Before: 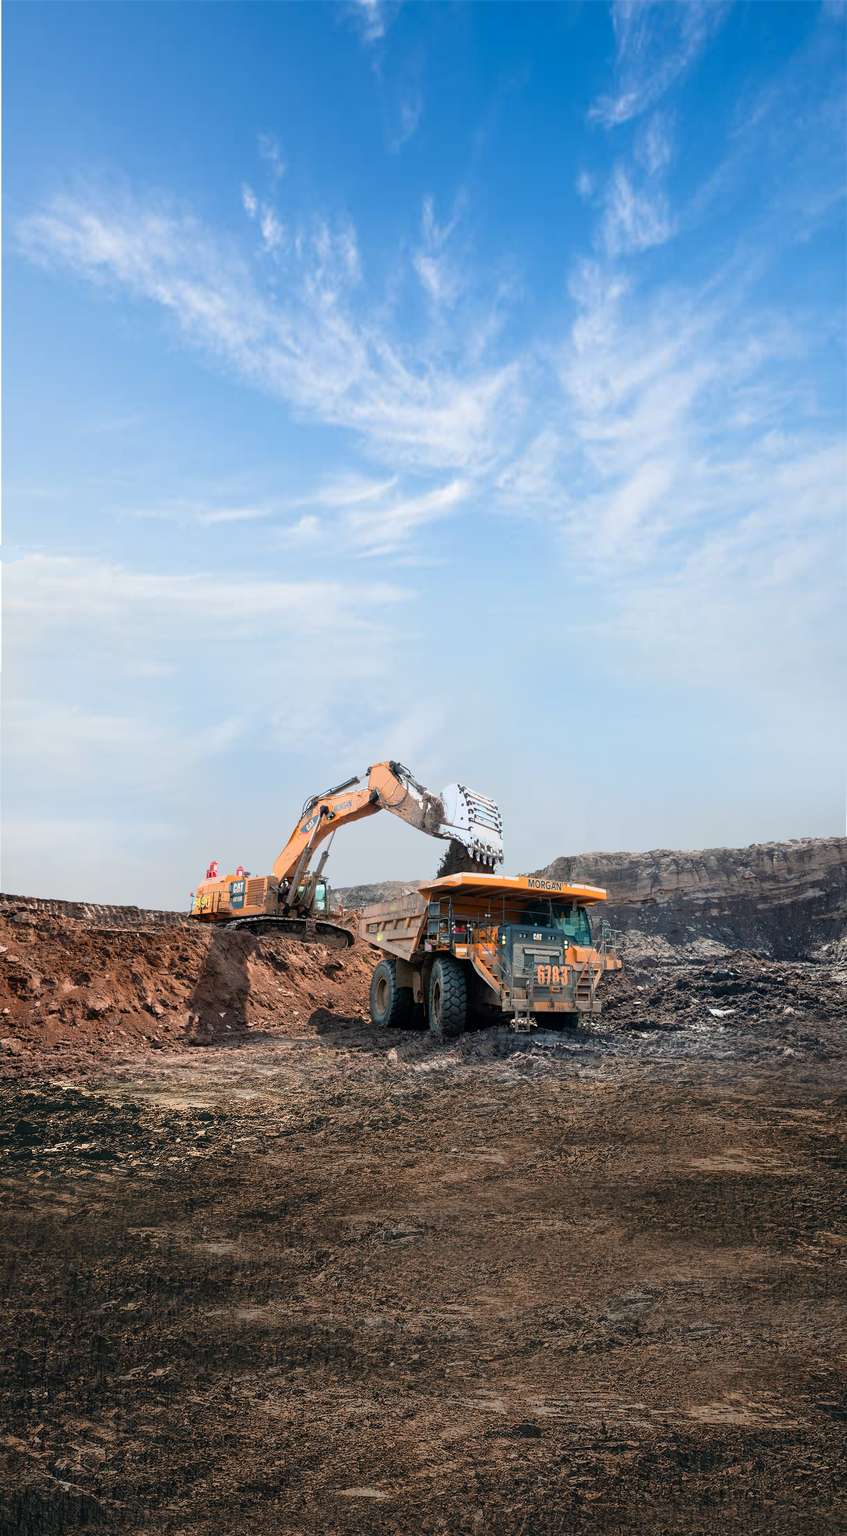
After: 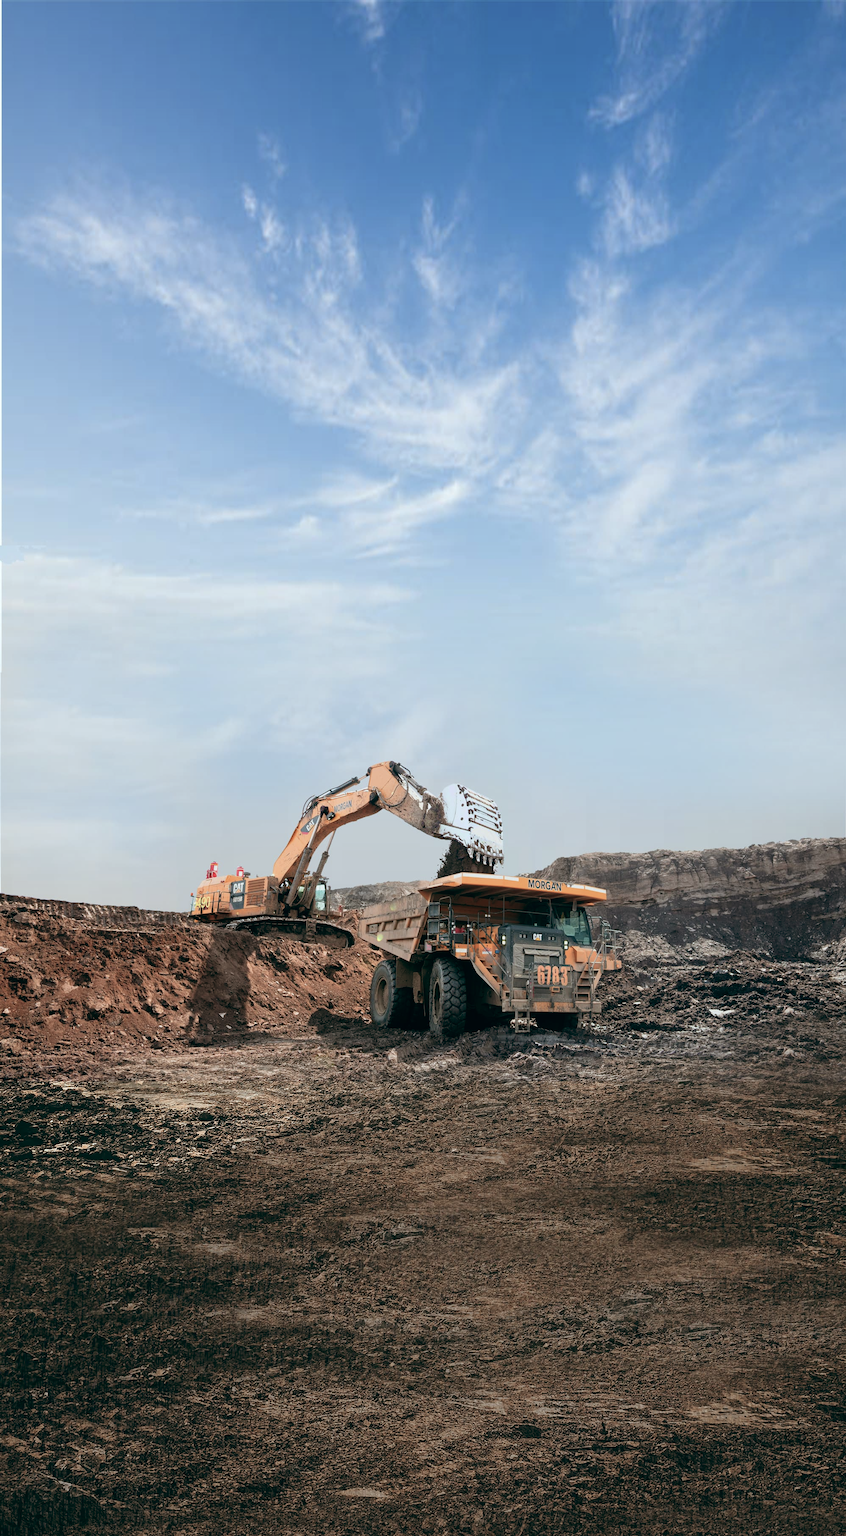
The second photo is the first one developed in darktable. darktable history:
tone equalizer: on, module defaults
color balance: lift [1, 0.994, 1.002, 1.006], gamma [0.957, 1.081, 1.016, 0.919], gain [0.97, 0.972, 1.01, 1.028], input saturation 91.06%, output saturation 79.8%
